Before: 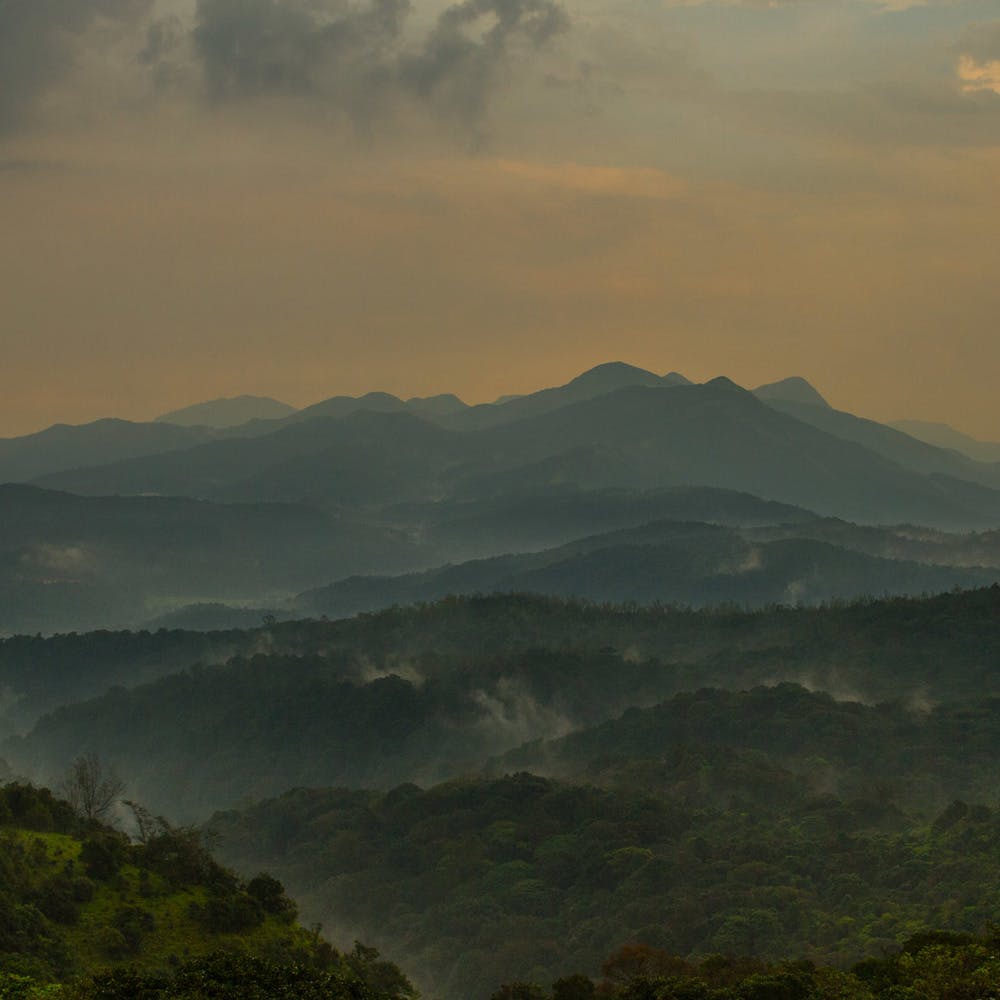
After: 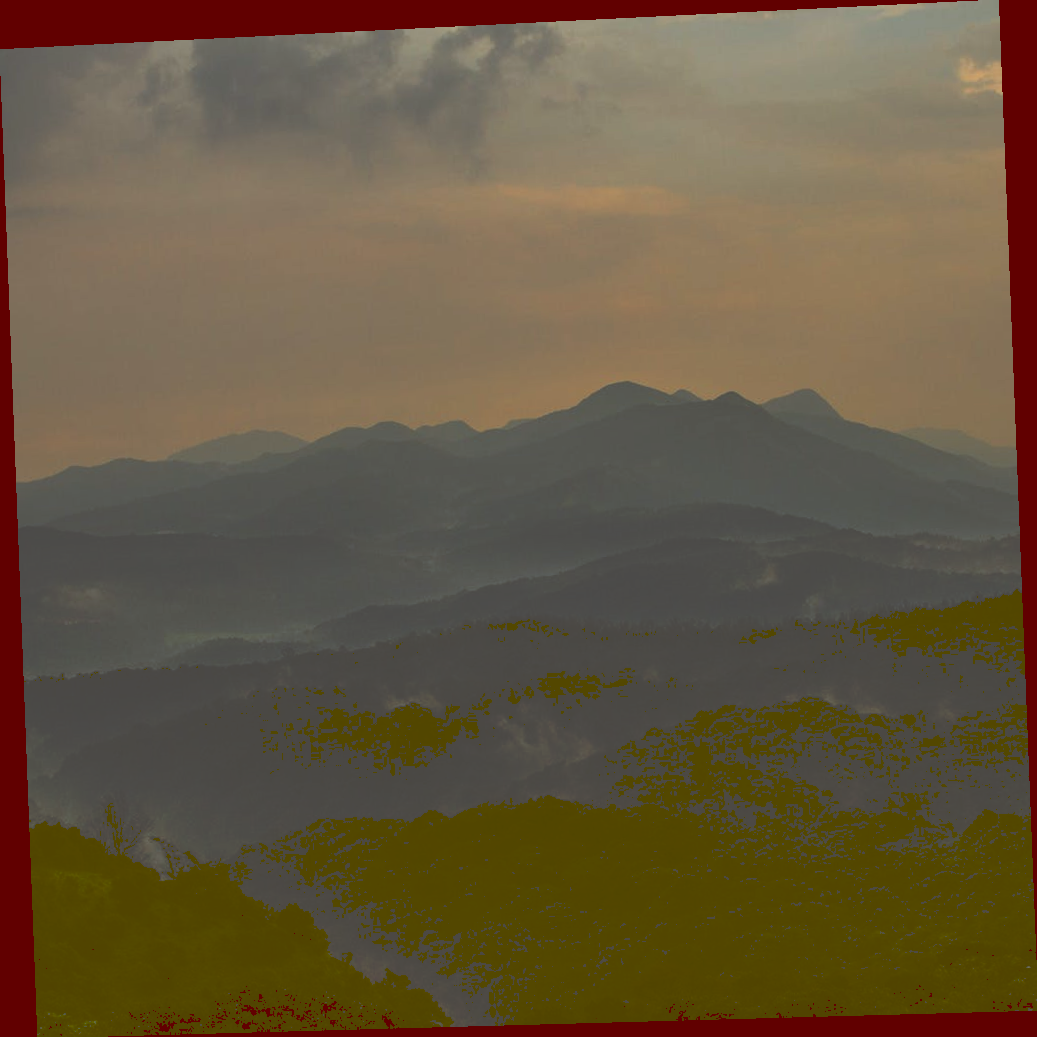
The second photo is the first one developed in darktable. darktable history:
rotate and perspective: rotation -2.22°, lens shift (horizontal) -0.022, automatic cropping off
tone curve: curves: ch0 [(0, 0) (0.003, 0.284) (0.011, 0.284) (0.025, 0.288) (0.044, 0.29) (0.069, 0.292) (0.1, 0.296) (0.136, 0.298) (0.177, 0.305) (0.224, 0.312) (0.277, 0.327) (0.335, 0.362) (0.399, 0.407) (0.468, 0.464) (0.543, 0.537) (0.623, 0.62) (0.709, 0.71) (0.801, 0.79) (0.898, 0.862) (1, 1)], preserve colors none
color balance: lift [1, 1.015, 1.004, 0.985], gamma [1, 0.958, 0.971, 1.042], gain [1, 0.956, 0.977, 1.044]
